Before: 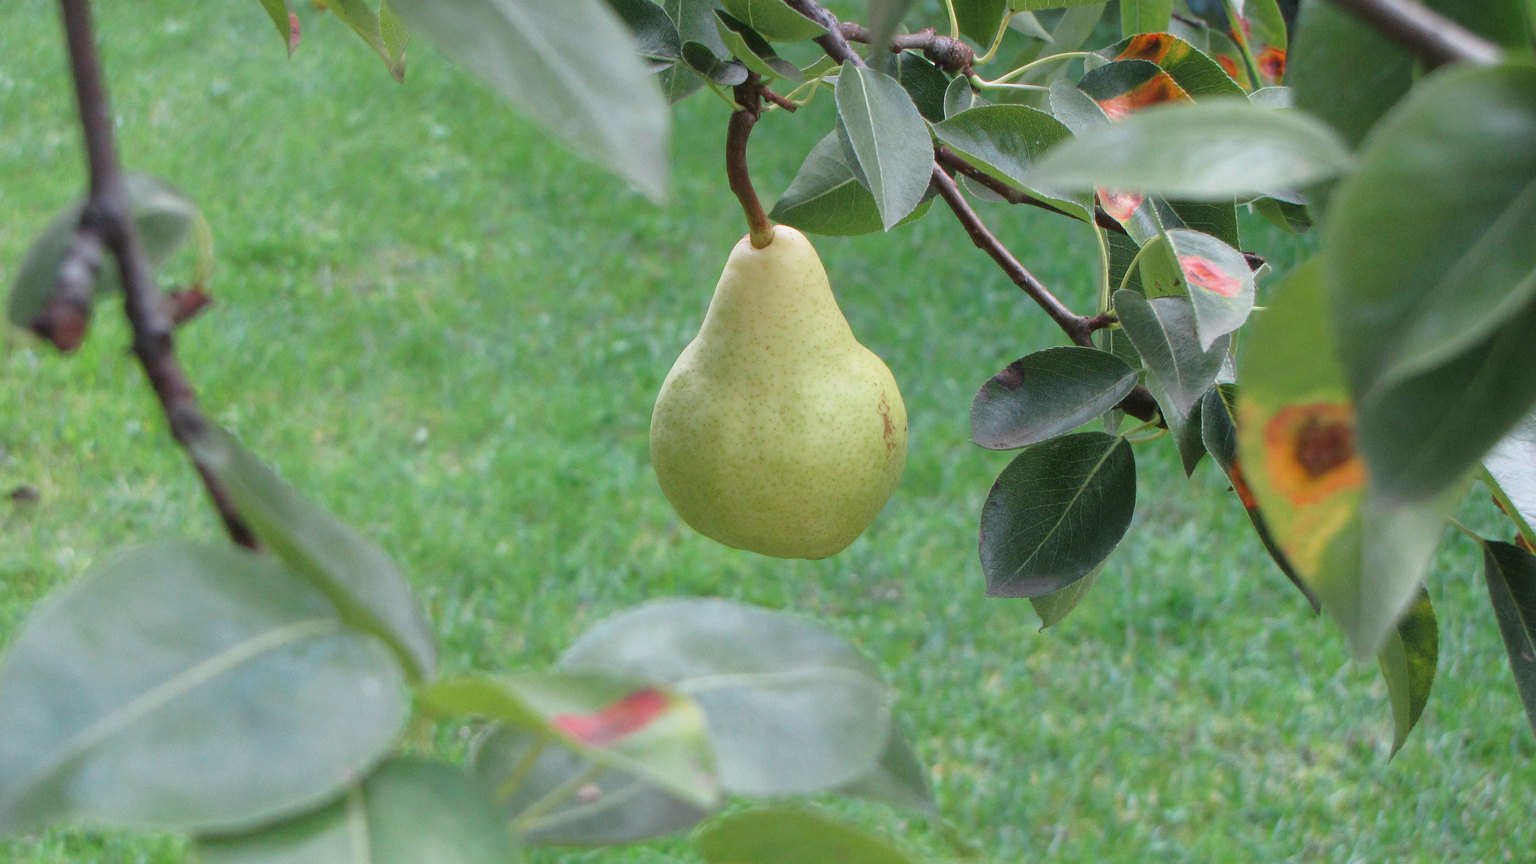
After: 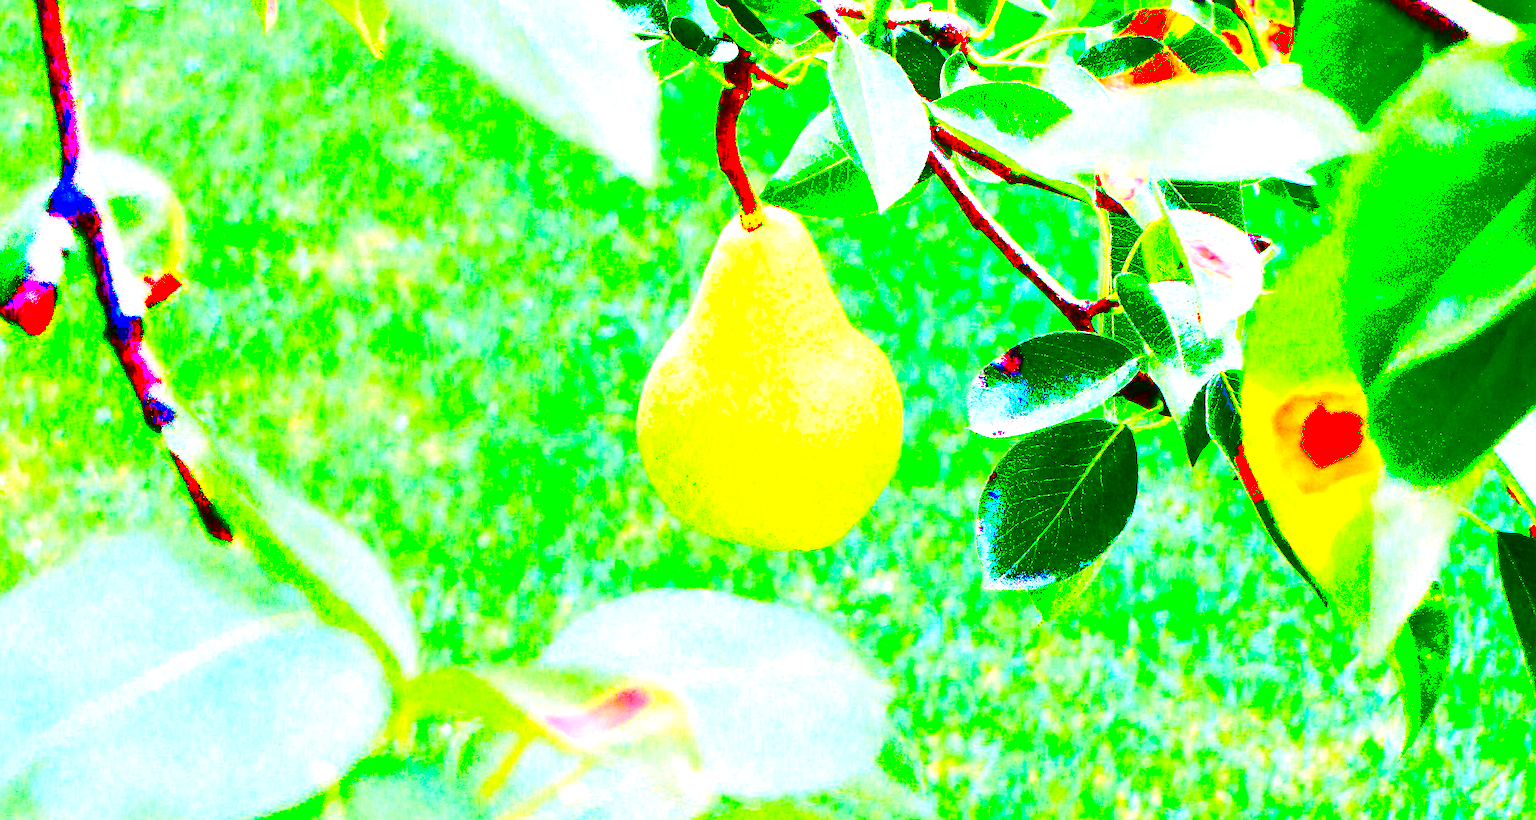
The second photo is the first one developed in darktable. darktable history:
sharpen: on, module defaults
crop: left 2.121%, top 2.951%, right 0.899%, bottom 4.959%
contrast brightness saturation: contrast 0.424, brightness 0.555, saturation -0.184
exposure: black level correction 0.098, exposure 2.926 EV, compensate highlight preservation false
